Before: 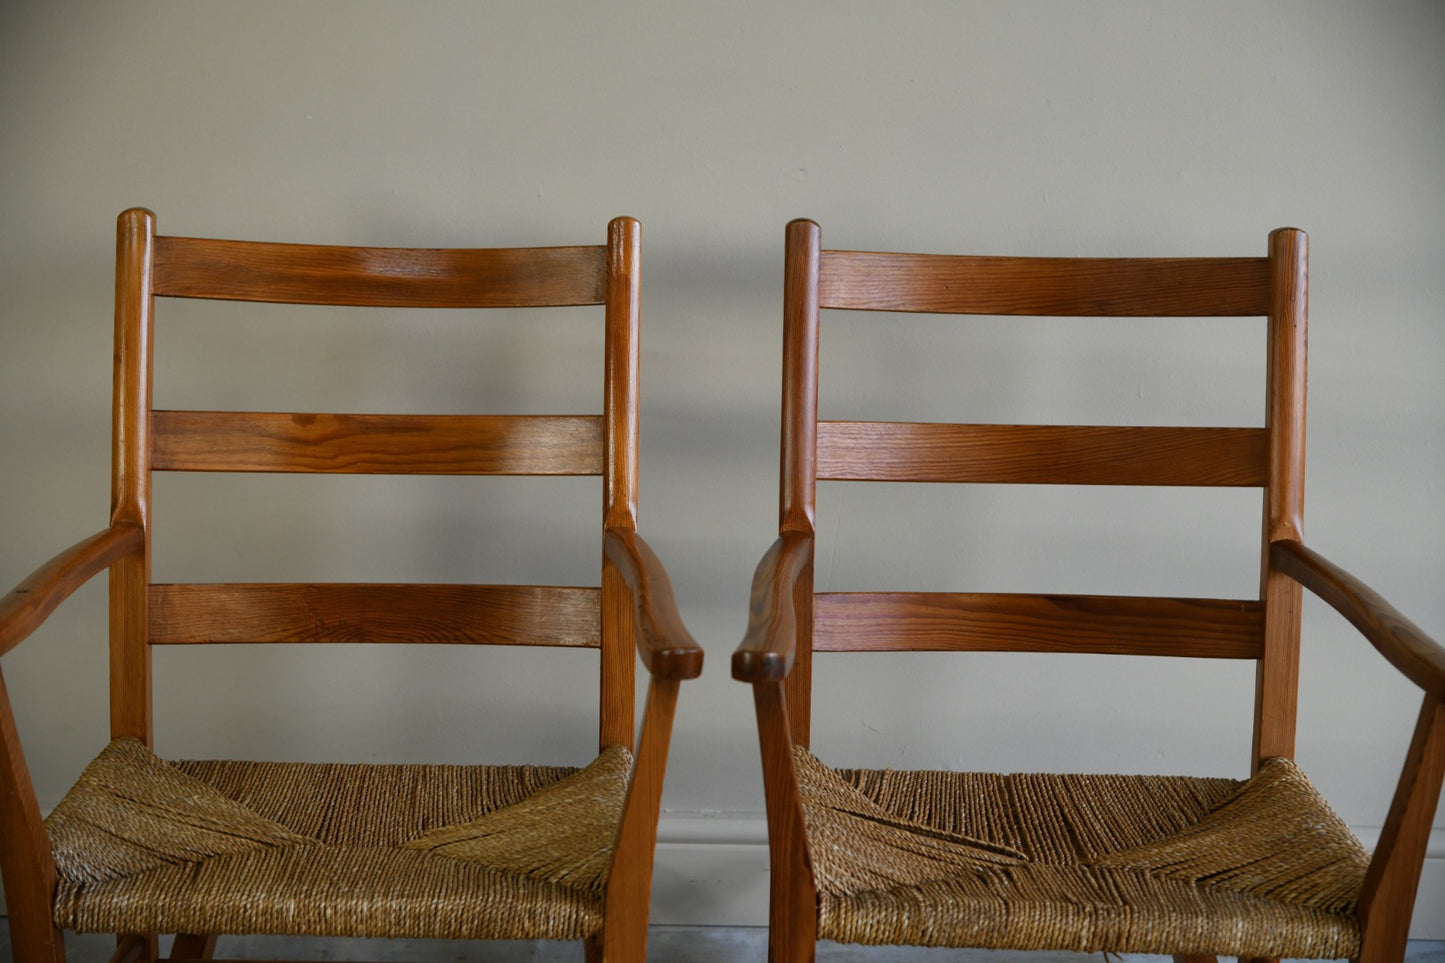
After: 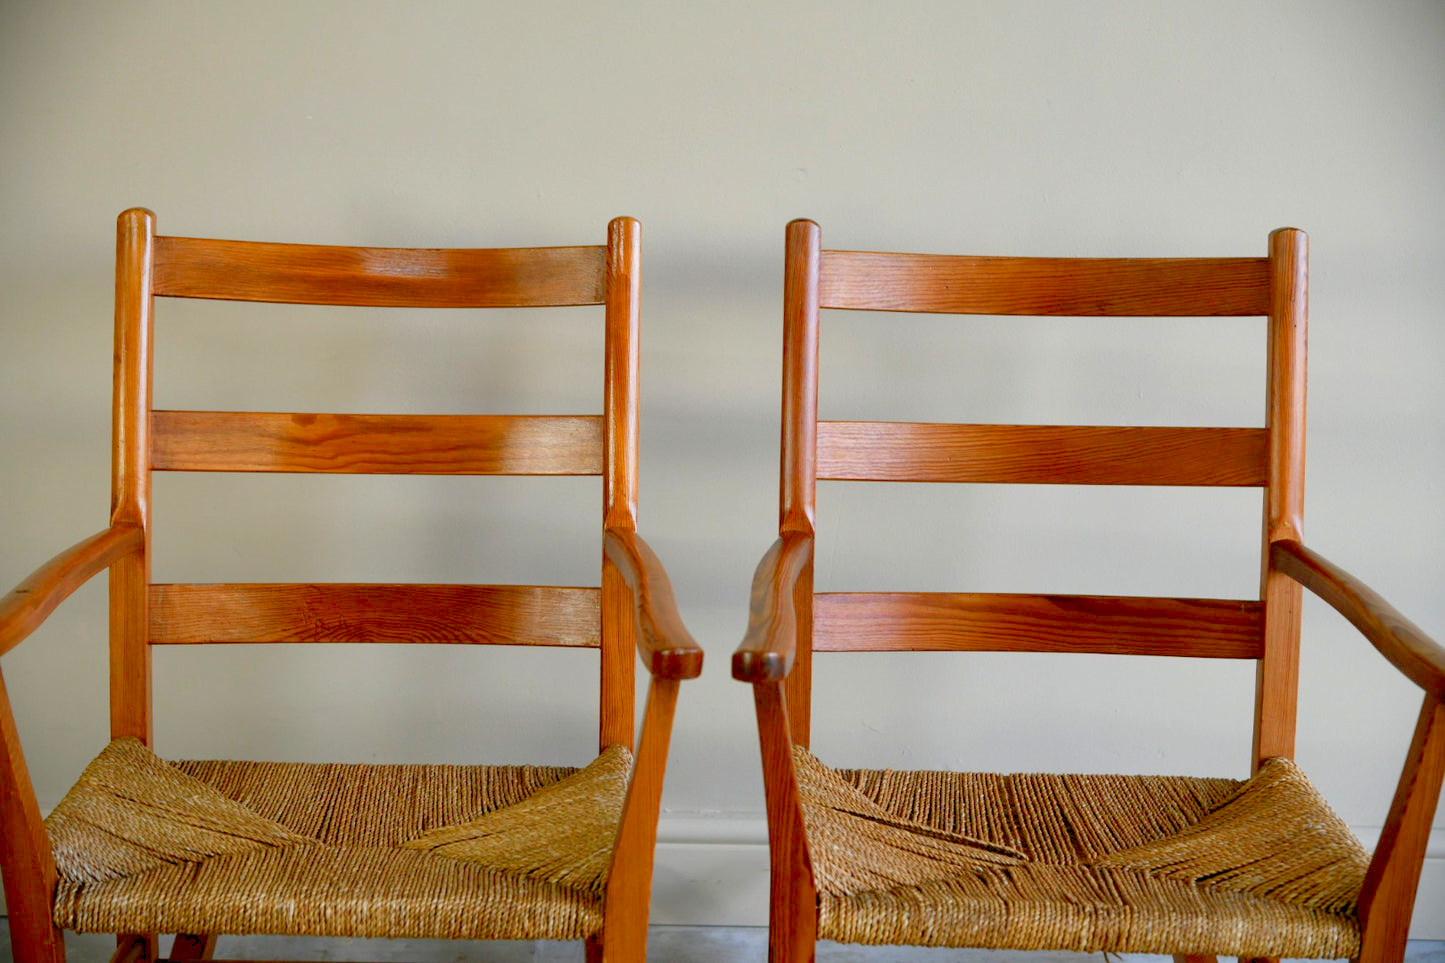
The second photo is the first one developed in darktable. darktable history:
exposure: black level correction 0.005, exposure 0.014 EV, compensate highlight preservation false
levels: levels [0, 0.397, 0.955]
